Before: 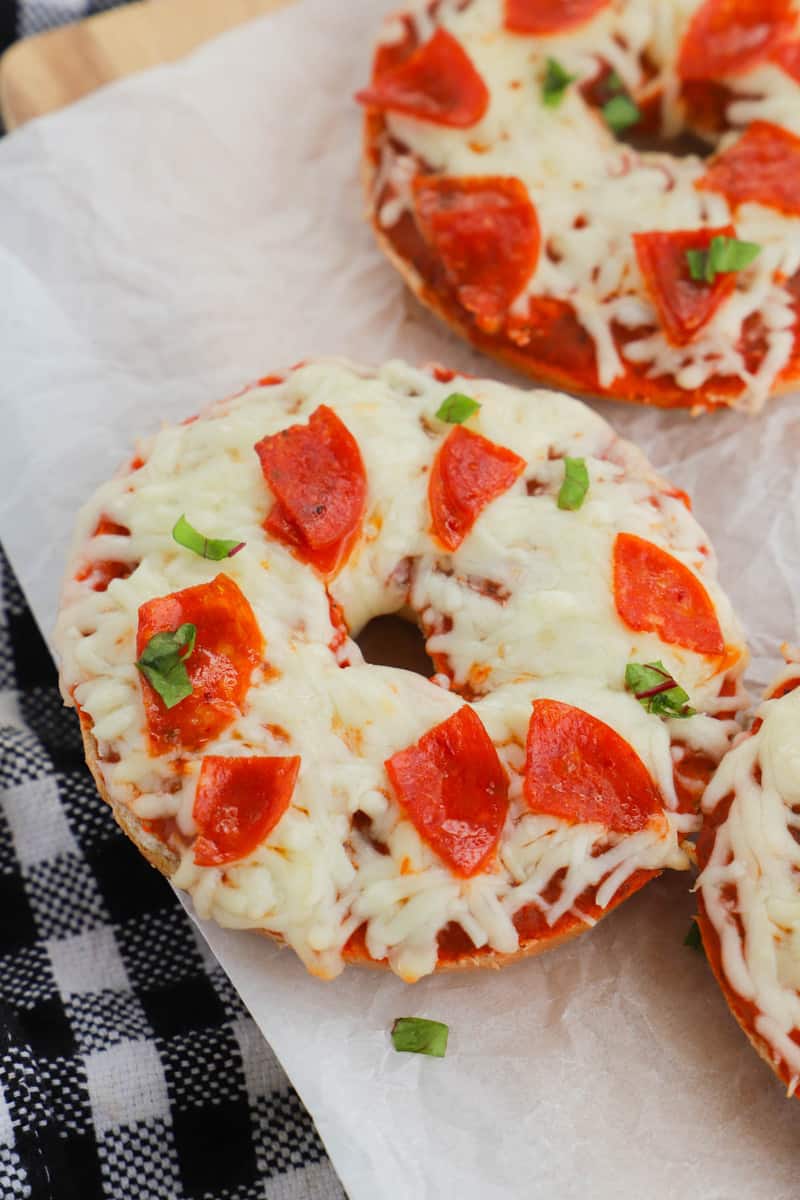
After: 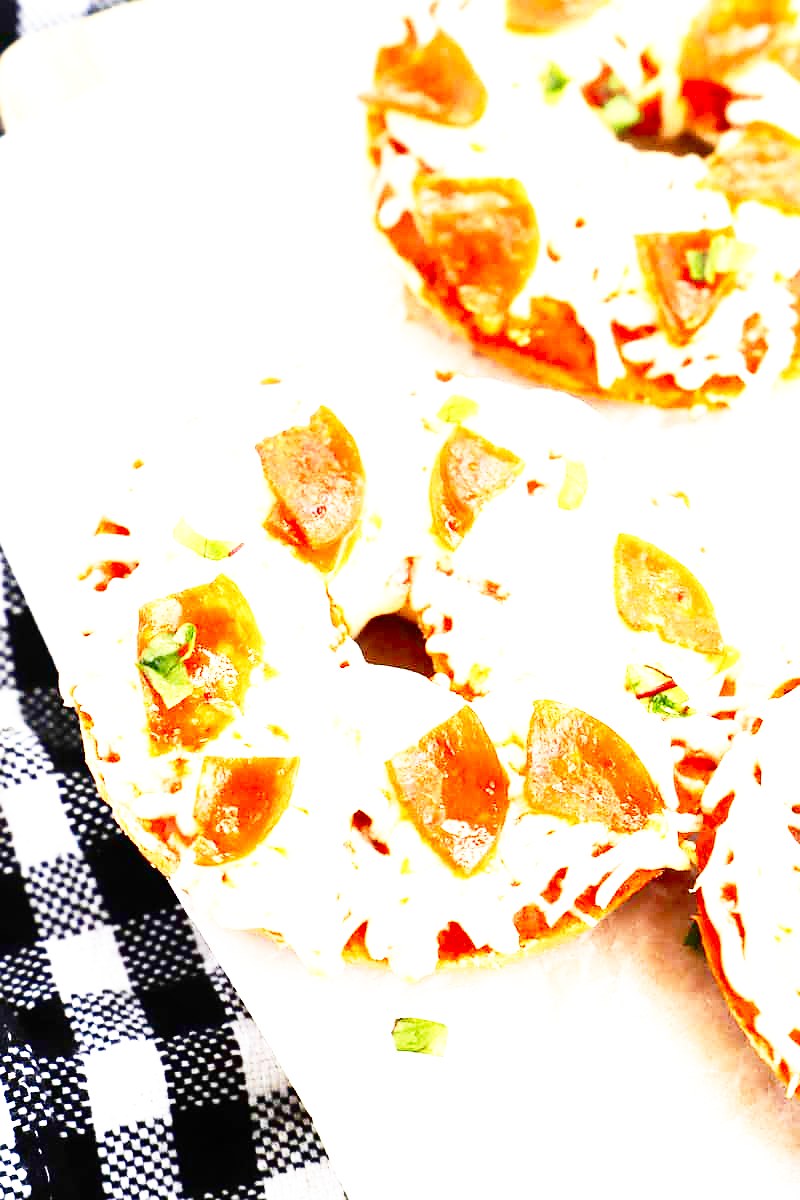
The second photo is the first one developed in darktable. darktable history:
sharpen: radius 1.03
exposure: black level correction 0, exposure 1.388 EV, compensate highlight preservation false
base curve: curves: ch0 [(0, 0) (0.026, 0.03) (0.109, 0.232) (0.351, 0.748) (0.669, 0.968) (1, 1)], preserve colors none
tone equalizer: -8 EV -0.379 EV, -7 EV -0.369 EV, -6 EV -0.335 EV, -5 EV -0.258 EV, -3 EV 0.221 EV, -2 EV 0.343 EV, -1 EV 0.404 EV, +0 EV 0.406 EV, smoothing diameter 24.91%, edges refinement/feathering 7.88, preserve details guided filter
contrast brightness saturation: contrast 0.099, brightness -0.268, saturation 0.138
